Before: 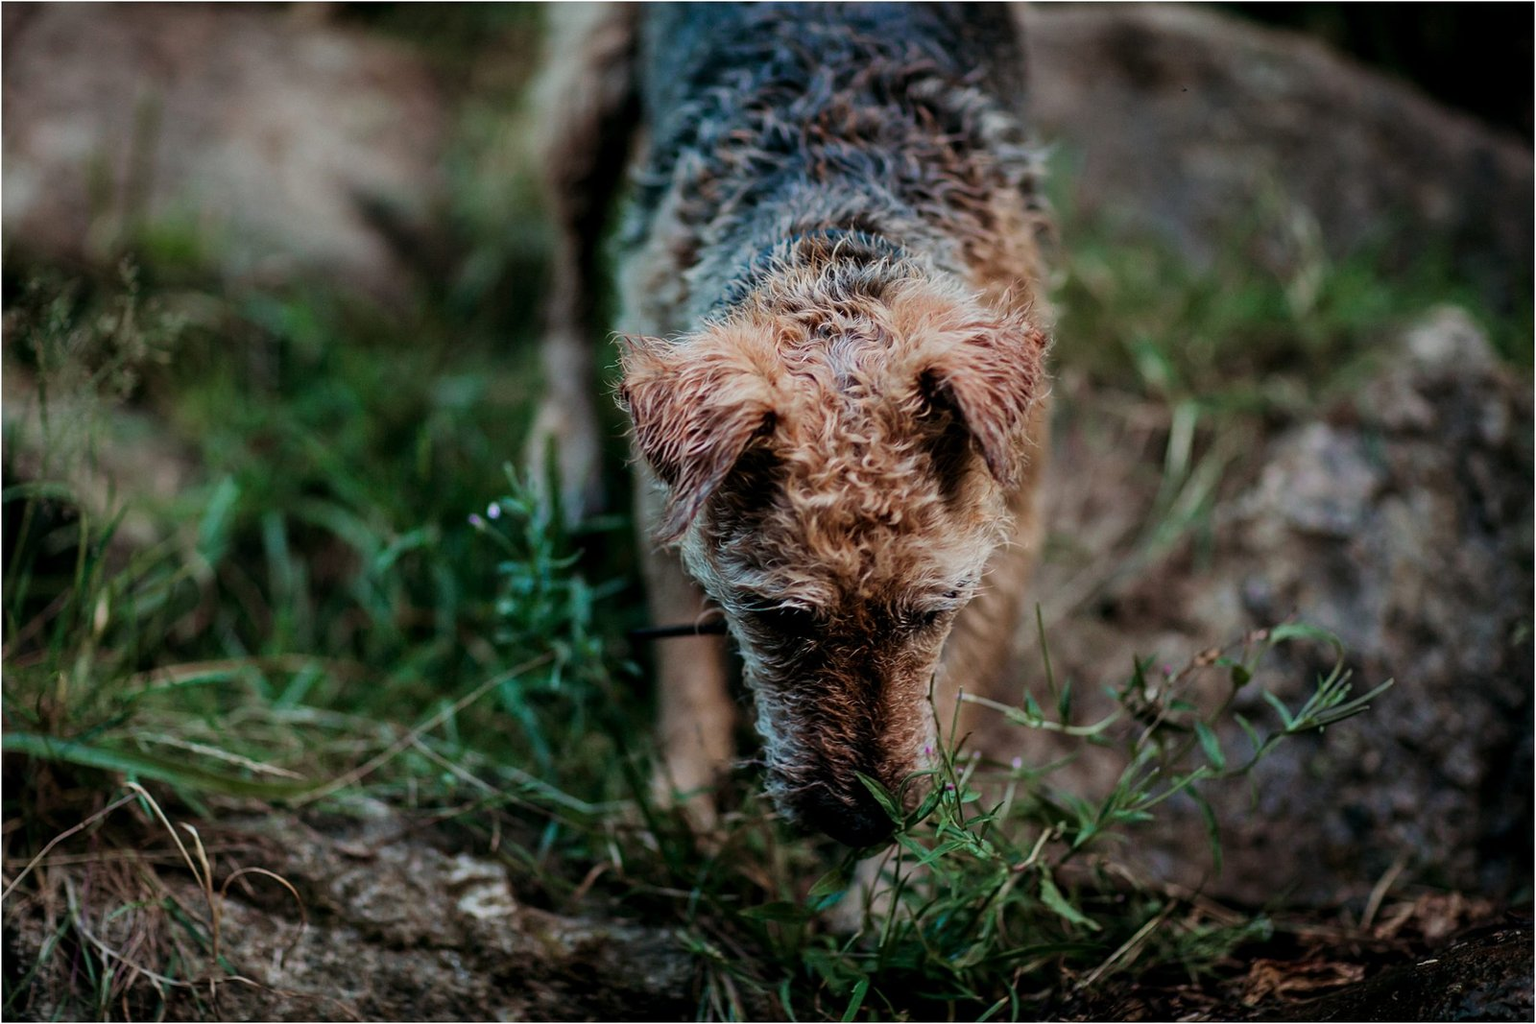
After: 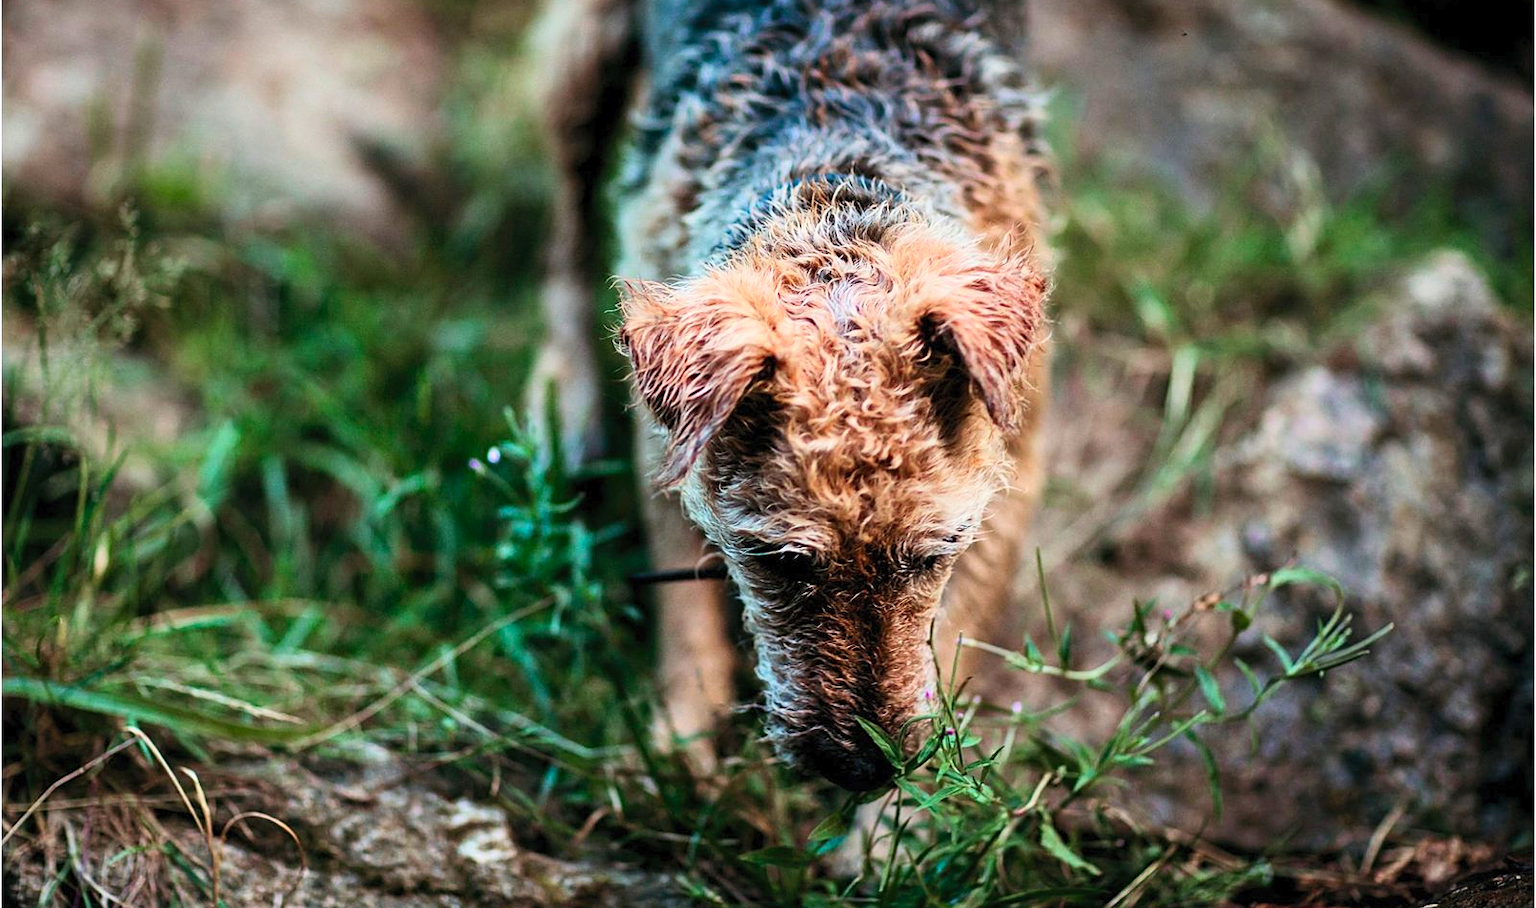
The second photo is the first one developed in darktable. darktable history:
crop and rotate: top 5.504%, bottom 5.812%
sharpen: amount 0.204
contrast brightness saturation: contrast 0.241, brightness 0.258, saturation 0.382
exposure: exposure 0.408 EV, compensate highlight preservation false
